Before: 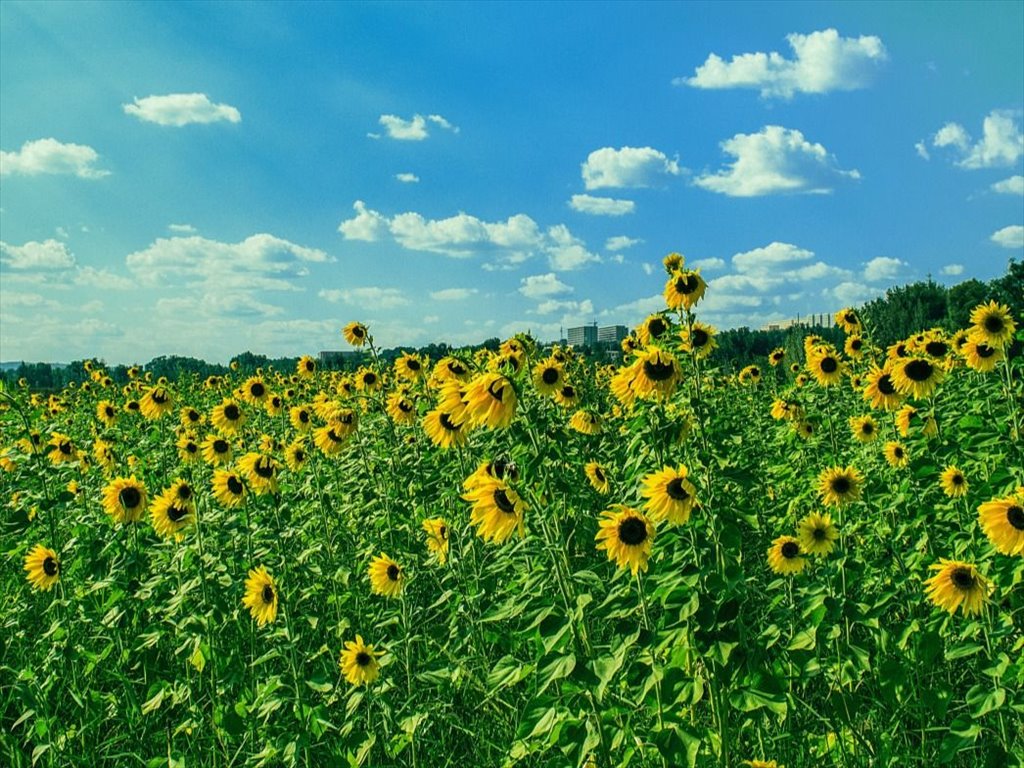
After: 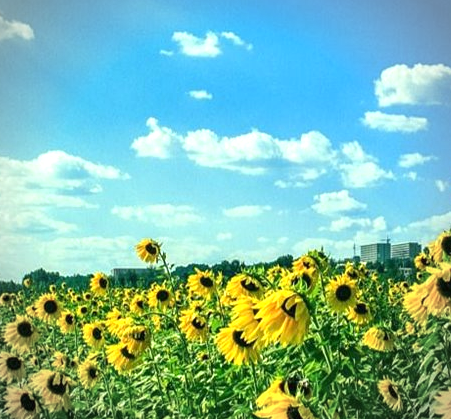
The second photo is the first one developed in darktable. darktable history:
exposure: black level correction 0, exposure 0.702 EV, compensate exposure bias true, compensate highlight preservation false
vignetting: on, module defaults
crop: left 20.306%, top 10.843%, right 35.59%, bottom 34.507%
